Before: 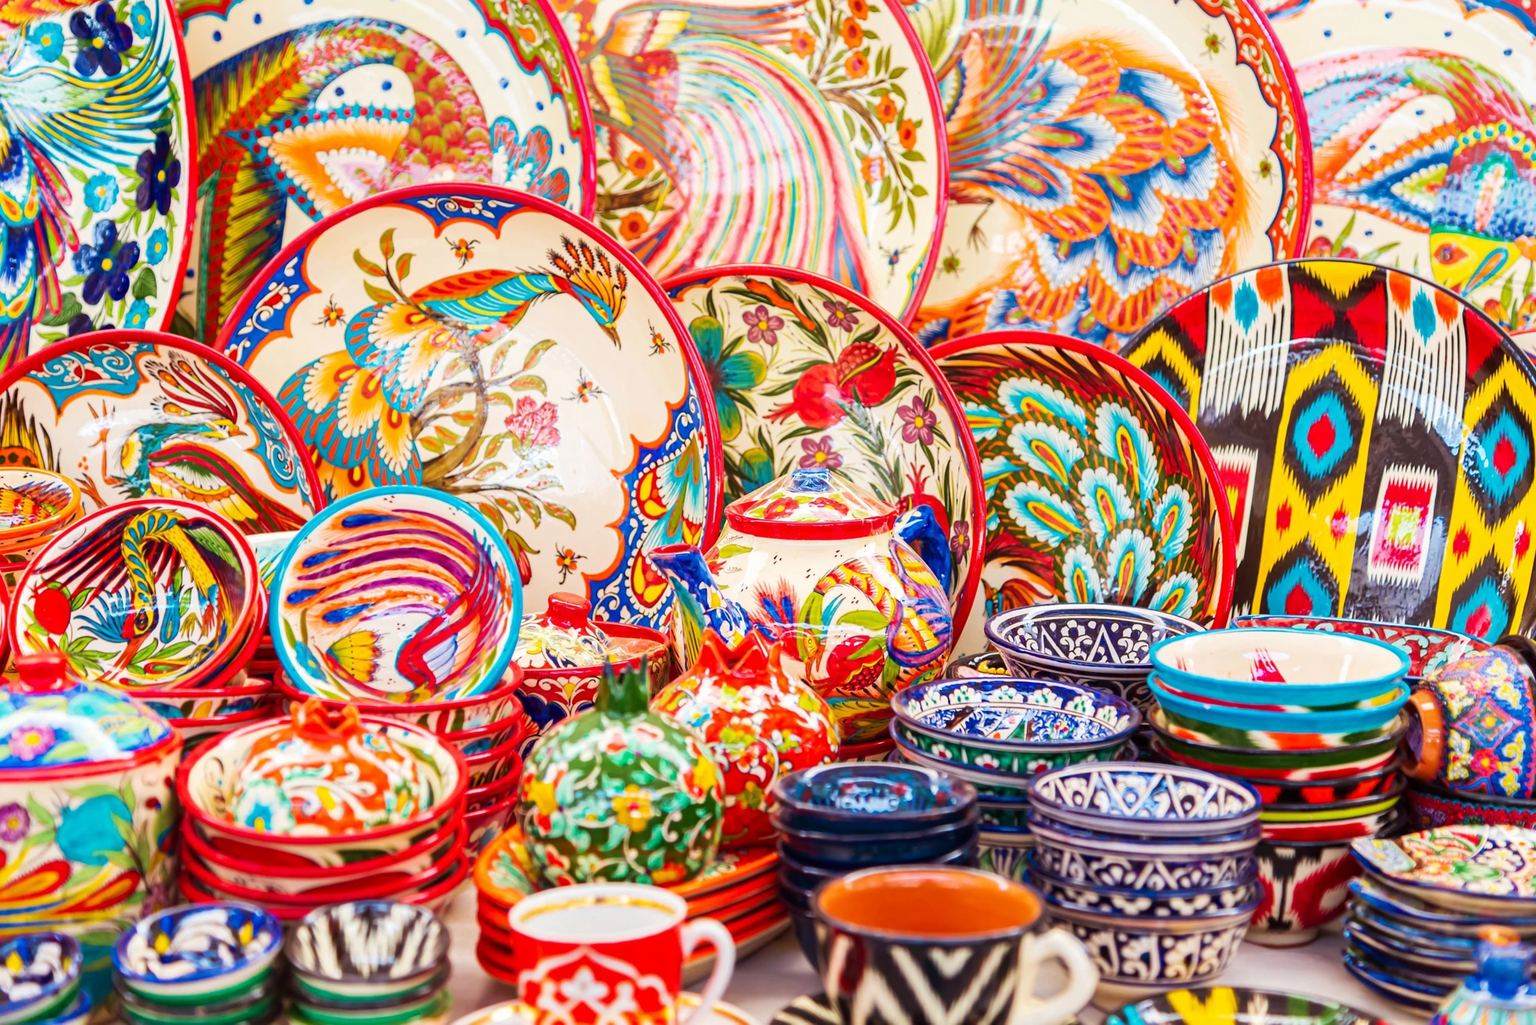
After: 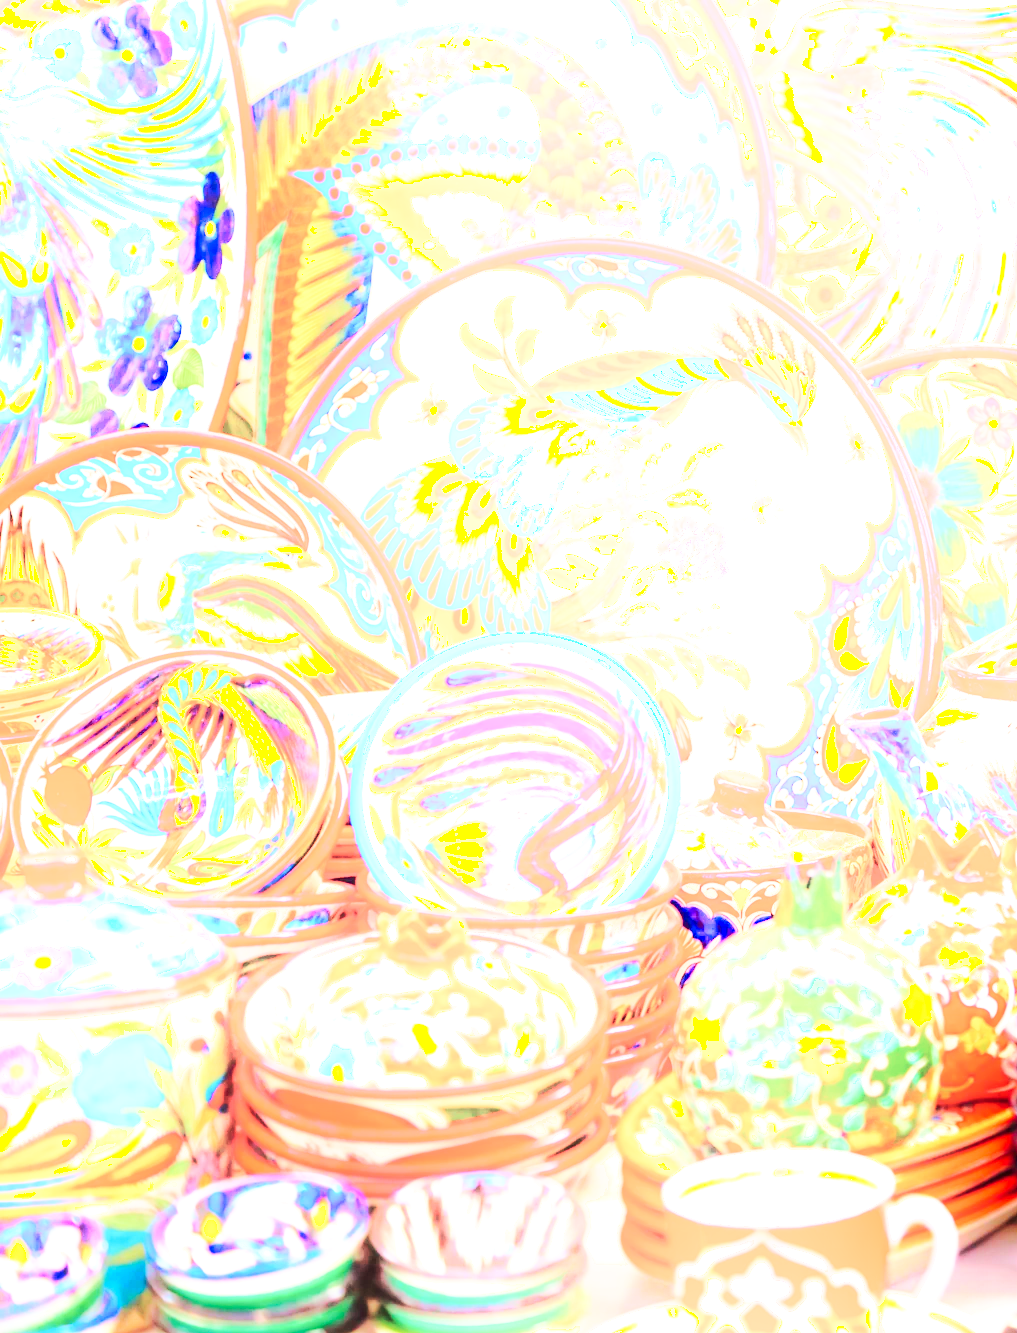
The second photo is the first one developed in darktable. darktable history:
base curve: curves: ch0 [(0, 0) (0.028, 0.03) (0.121, 0.232) (0.46, 0.748) (0.859, 0.968) (1, 1)], preserve colors none
exposure: black level correction 0, exposure 1.101 EV, compensate highlight preservation false
shadows and highlights: shadows -52.95, highlights 85.69, soften with gaussian
color zones: curves: ch1 [(0.25, 0.5) (0.747, 0.71)]
crop and rotate: left 0.023%, top 0%, right 49.116%
